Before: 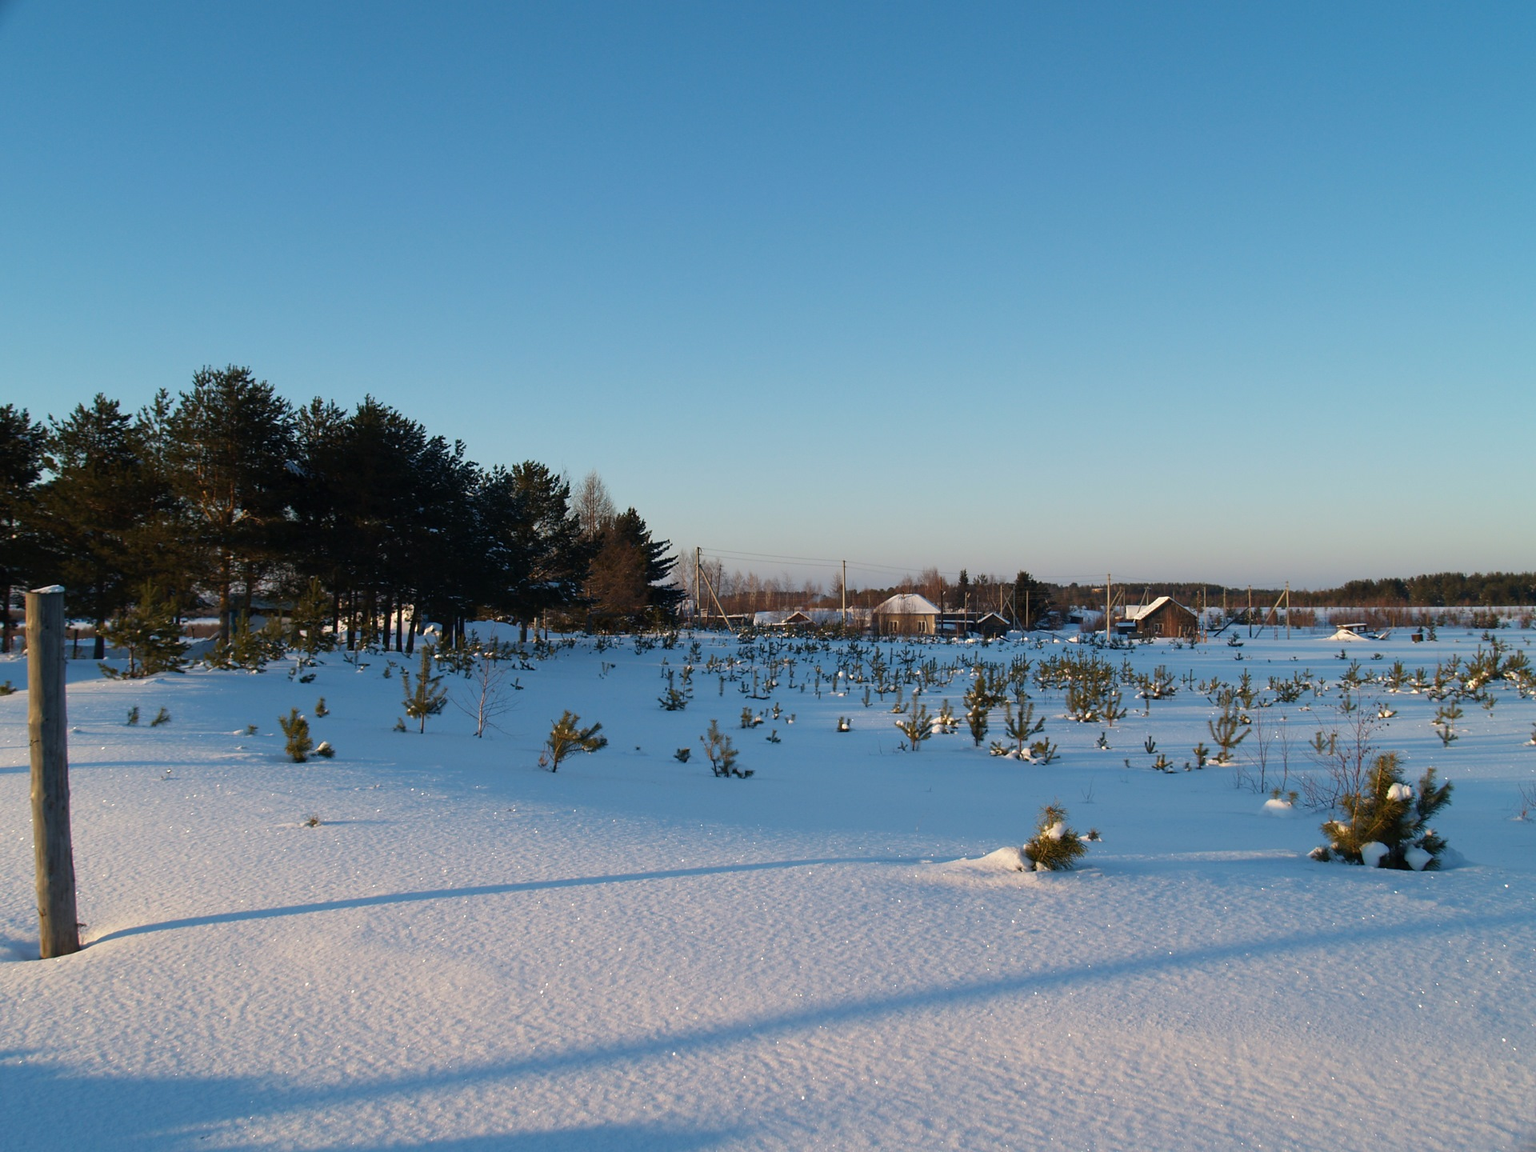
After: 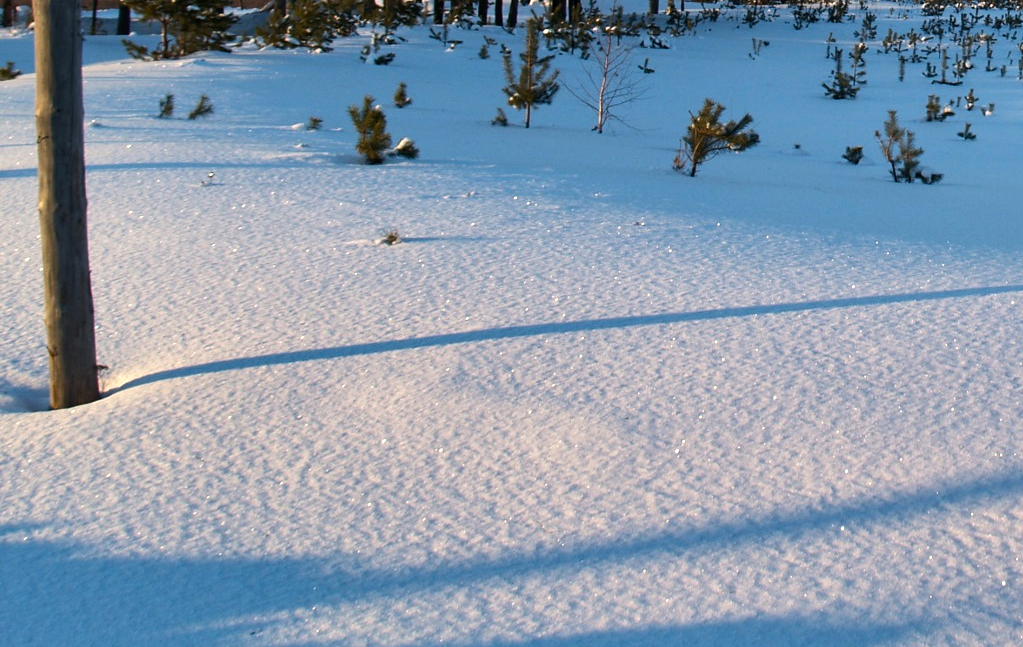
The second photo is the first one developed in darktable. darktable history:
crop and rotate: top 54.824%, right 46.699%, bottom 0.194%
local contrast: highlights 101%, shadows 101%, detail 119%, midtone range 0.2
tone equalizer: -8 EV -0.448 EV, -7 EV -0.377 EV, -6 EV -0.321 EV, -5 EV -0.26 EV, -3 EV 0.247 EV, -2 EV 0.357 EV, -1 EV 0.382 EV, +0 EV 0.4 EV, edges refinement/feathering 500, mask exposure compensation -1.57 EV, preserve details no
contrast brightness saturation: contrast 0.099, brightness 0.034, saturation 0.09
shadows and highlights: low approximation 0.01, soften with gaussian
